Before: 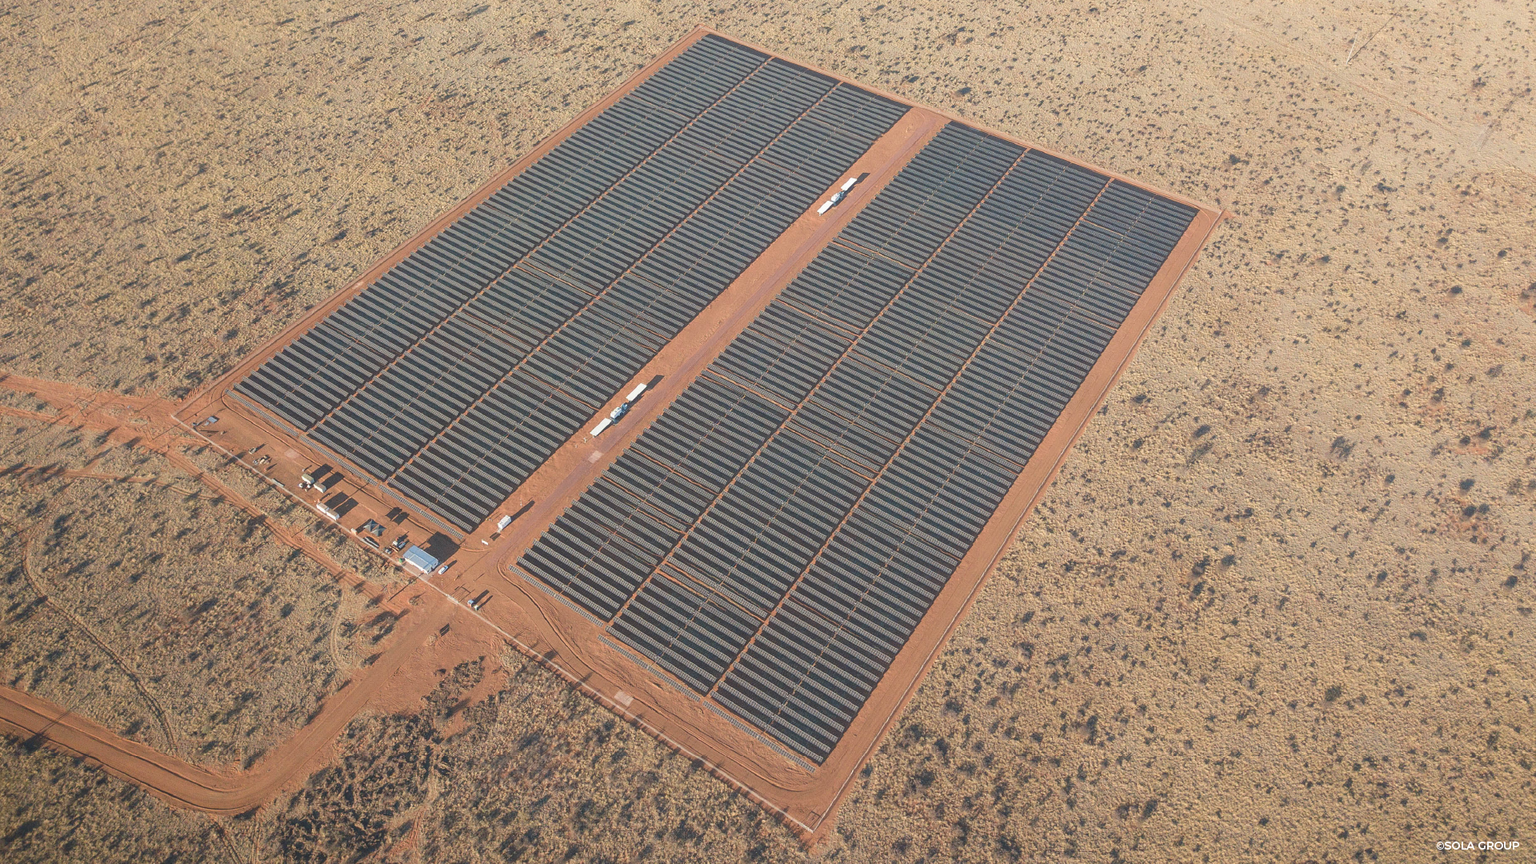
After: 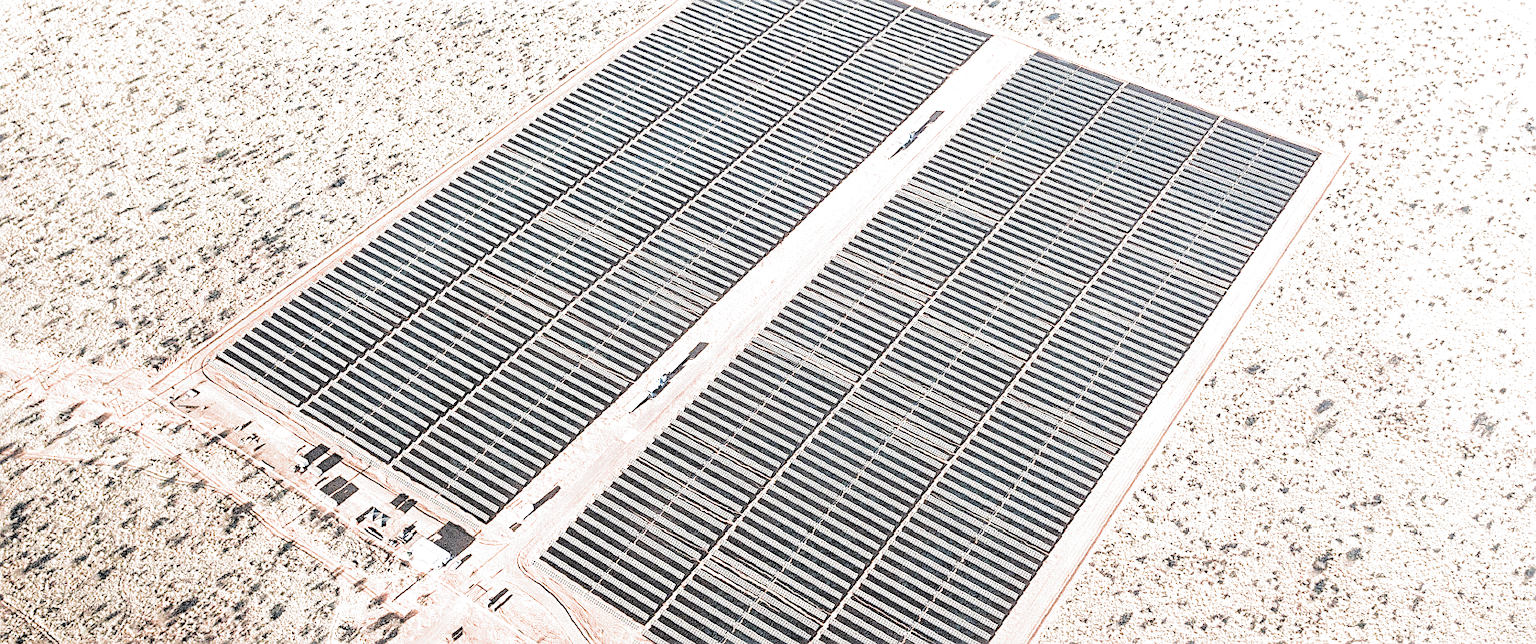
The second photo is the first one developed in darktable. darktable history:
sharpen: on, module defaults
filmic rgb: black relative exposure -1.13 EV, white relative exposure 2.09 EV, threshold 3.01 EV, hardness 1.52, contrast 2.241, preserve chrominance RGB euclidean norm, color science v5 (2021), contrast in shadows safe, contrast in highlights safe, enable highlight reconstruction true
crop: left 2.929%, top 8.855%, right 9.646%, bottom 25.891%
exposure: black level correction 0, exposure 1.283 EV, compensate exposure bias true, compensate highlight preservation false
